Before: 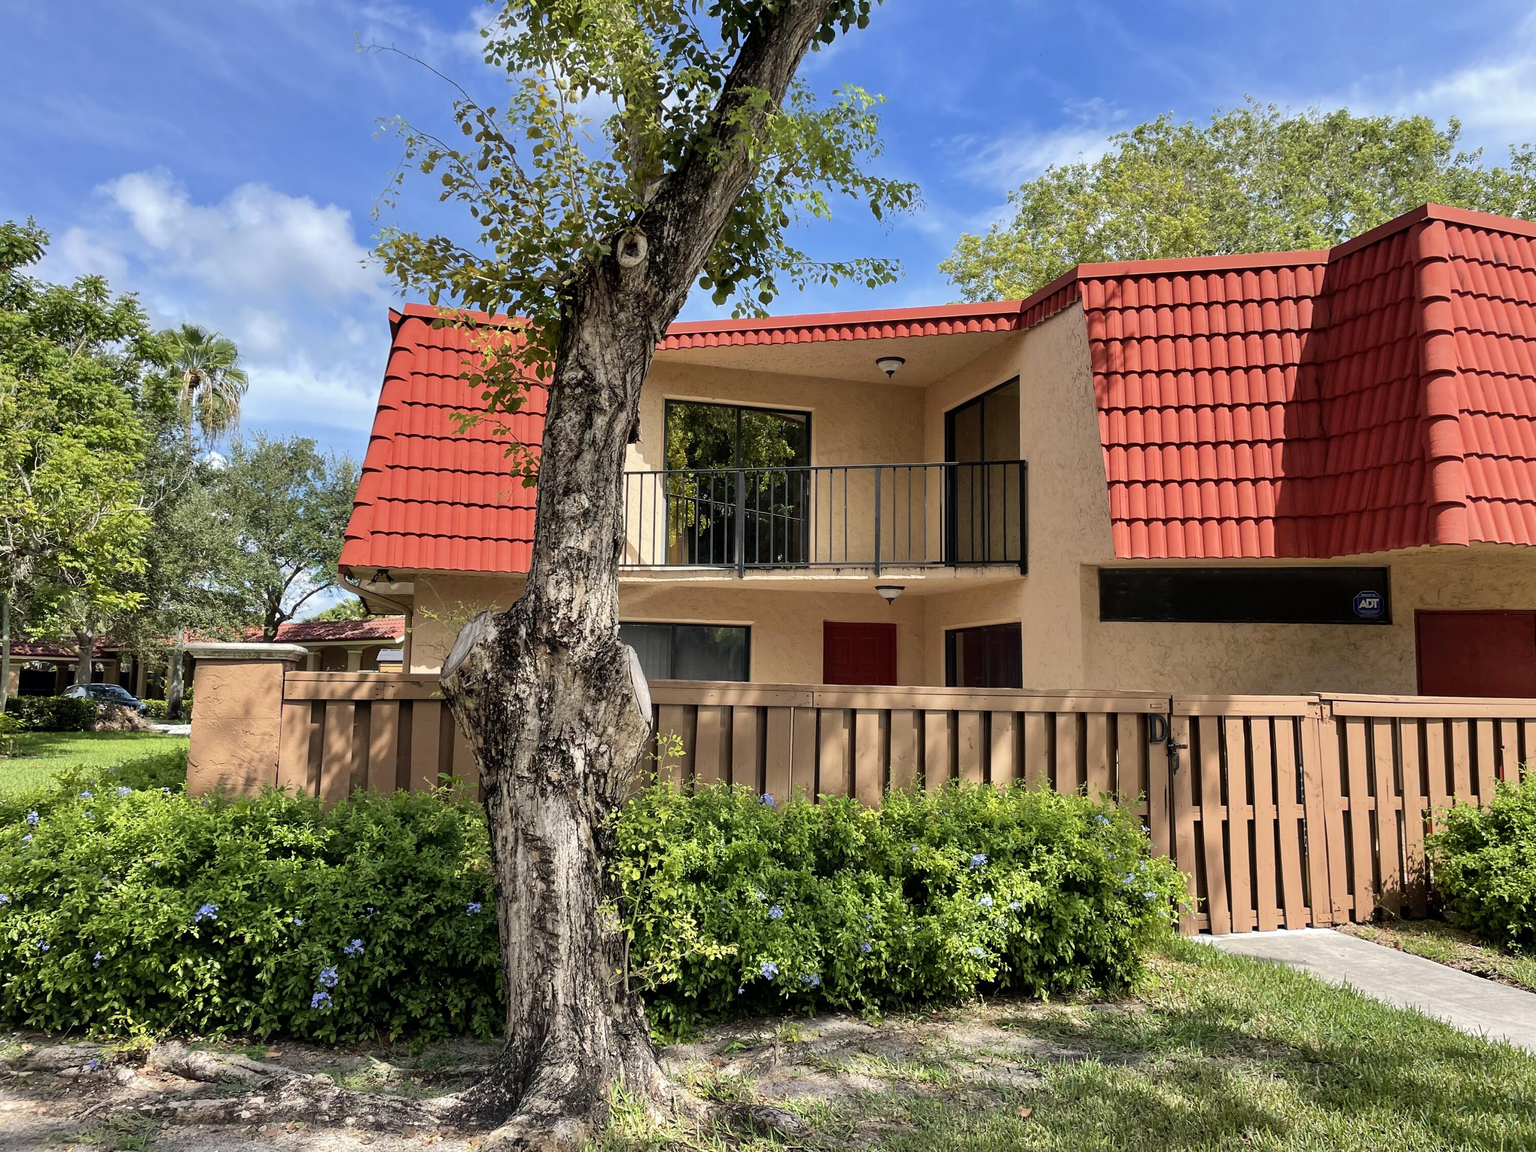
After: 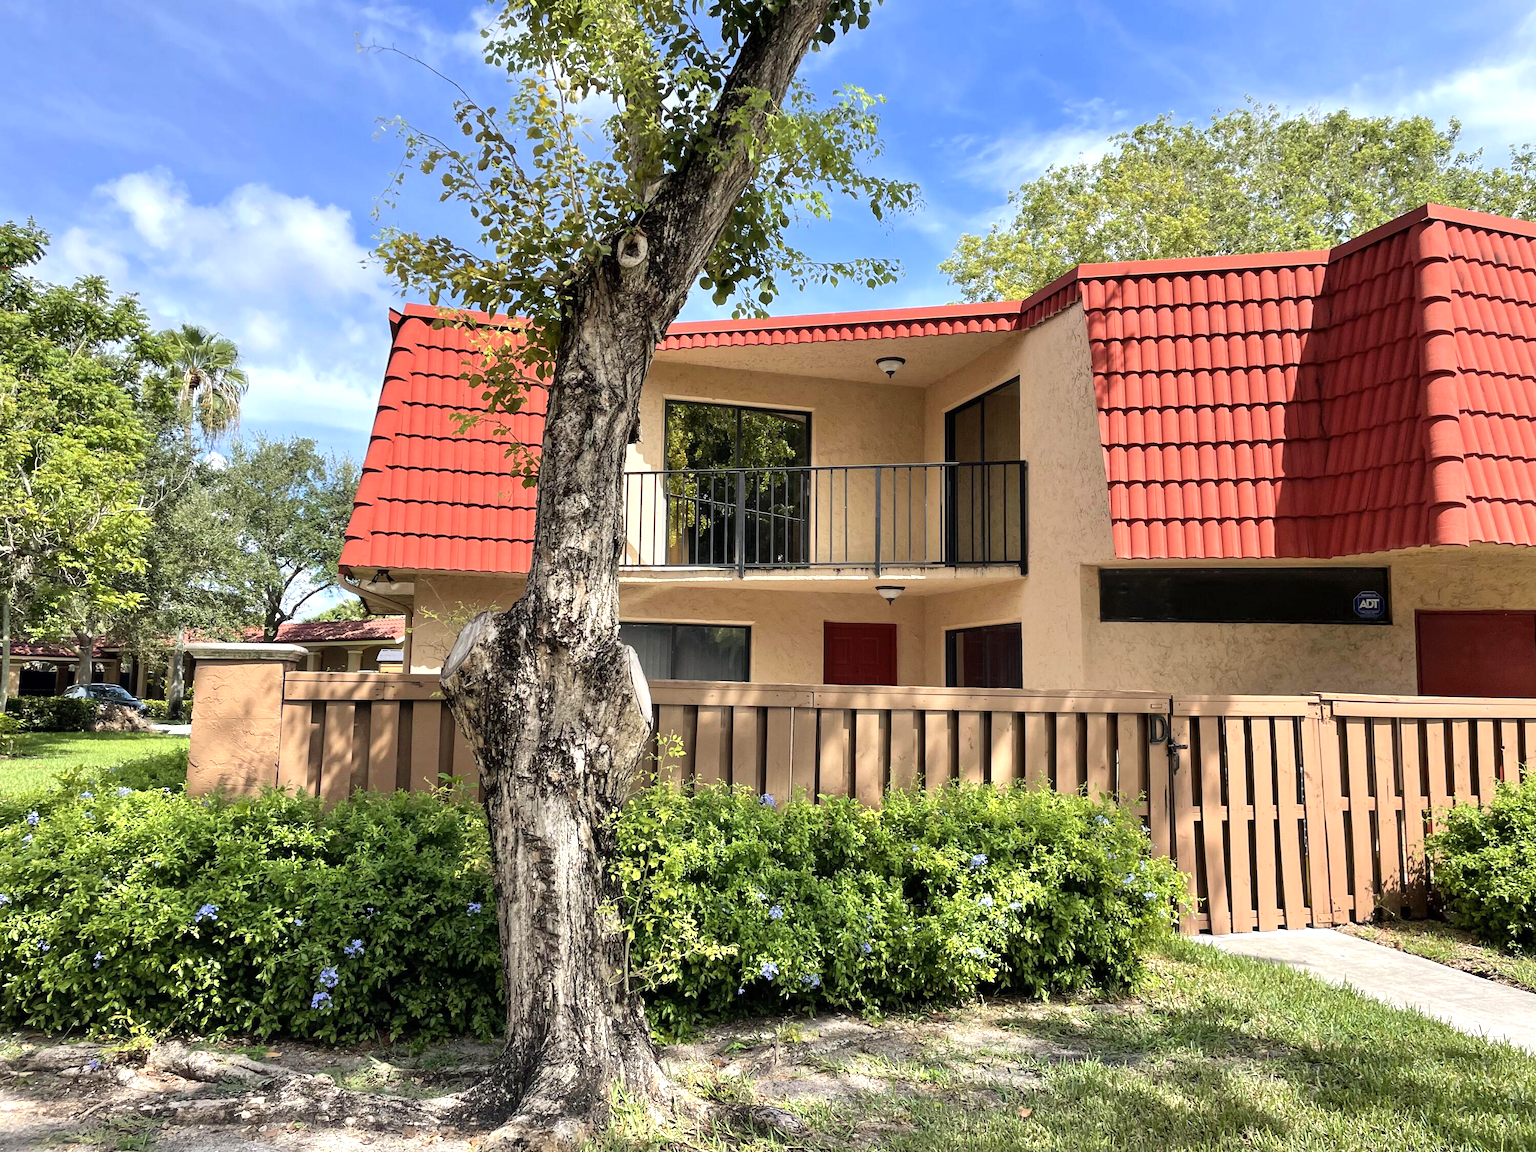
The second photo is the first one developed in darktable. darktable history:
exposure: exposure 0.504 EV, compensate highlight preservation false
